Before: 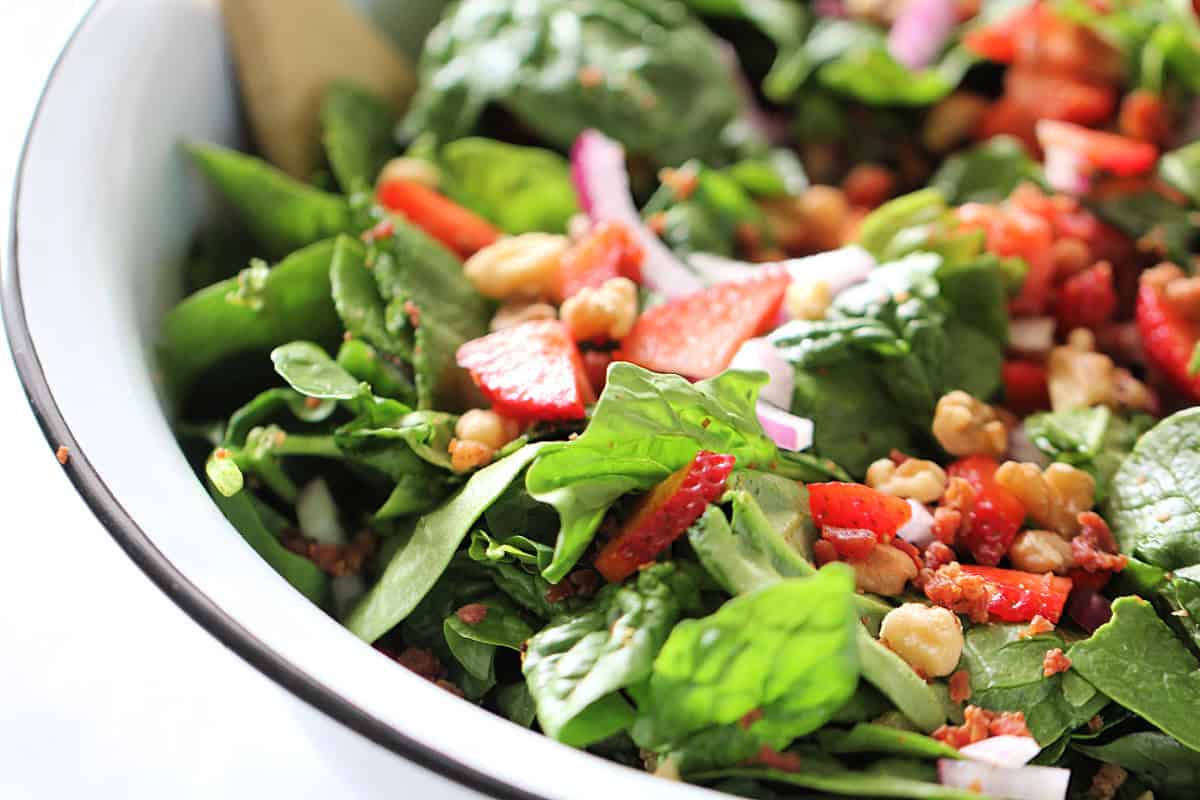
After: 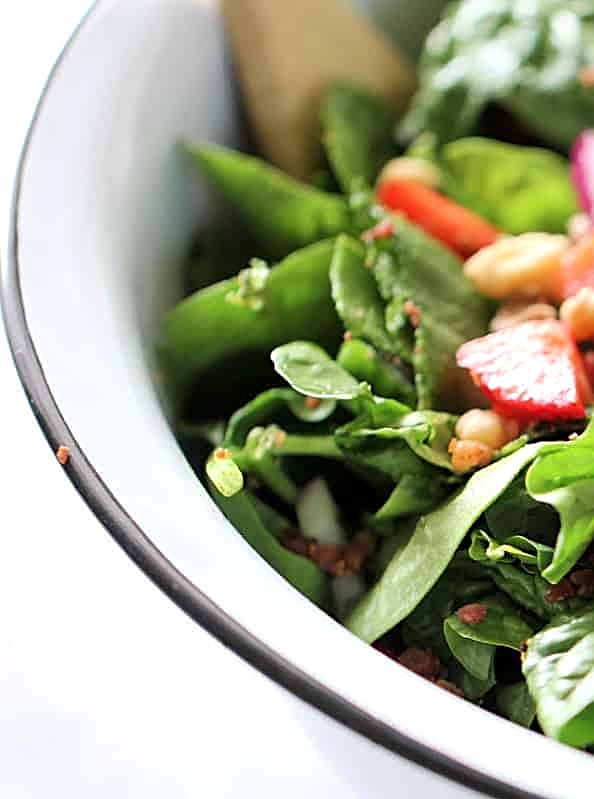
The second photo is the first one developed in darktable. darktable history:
crop and rotate: left 0.011%, top 0%, right 50.453%
sharpen: on, module defaults
local contrast: mode bilateral grid, contrast 20, coarseness 99, detail 150%, midtone range 0.2
